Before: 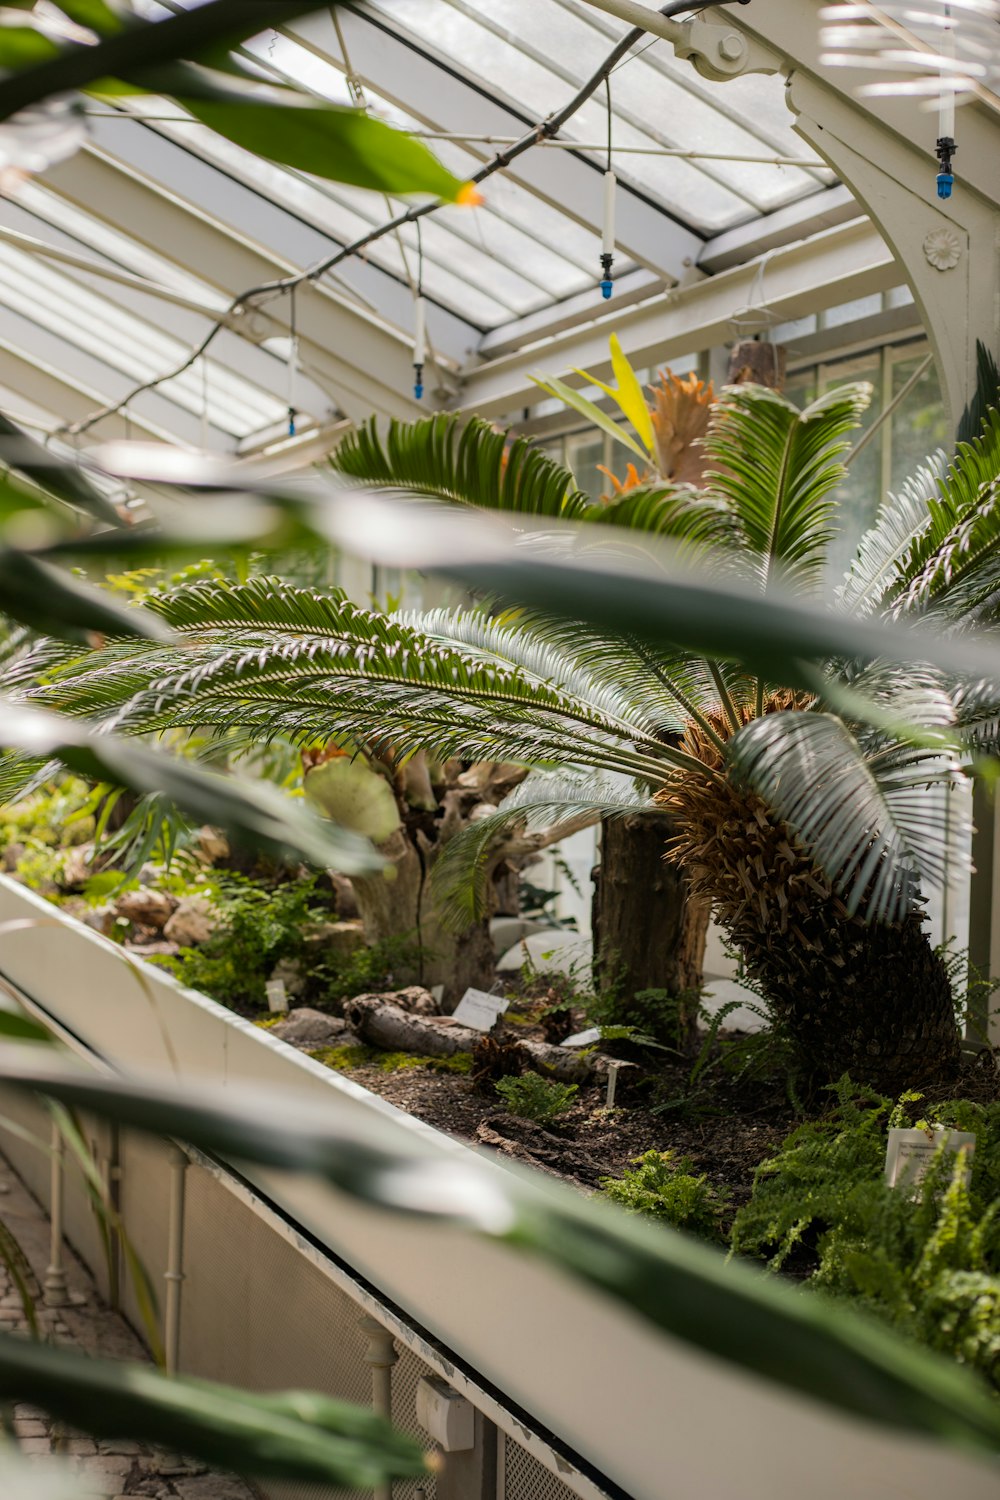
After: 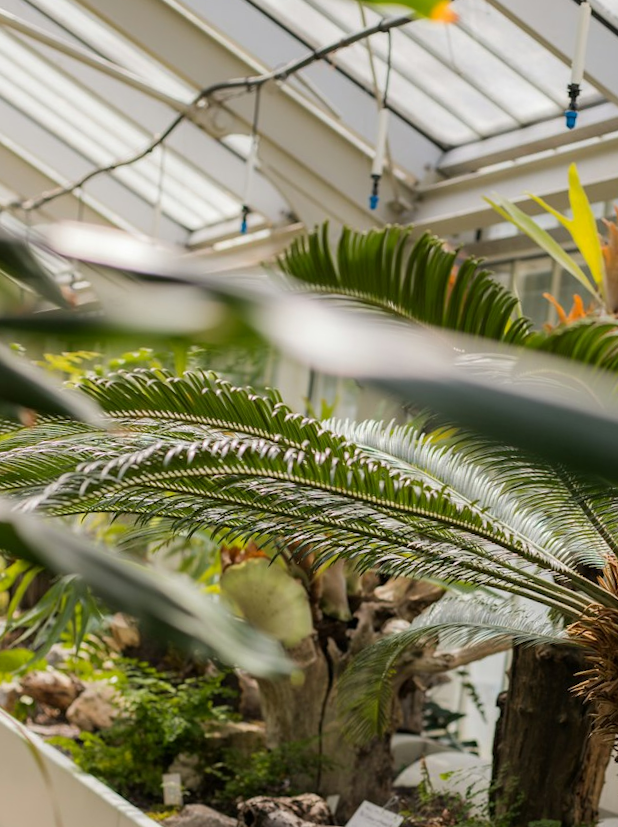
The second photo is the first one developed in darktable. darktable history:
exposure: compensate exposure bias true, compensate highlight preservation false
crop and rotate: angle -5.71°, left 2.075%, top 6.781%, right 27.144%, bottom 30.097%
